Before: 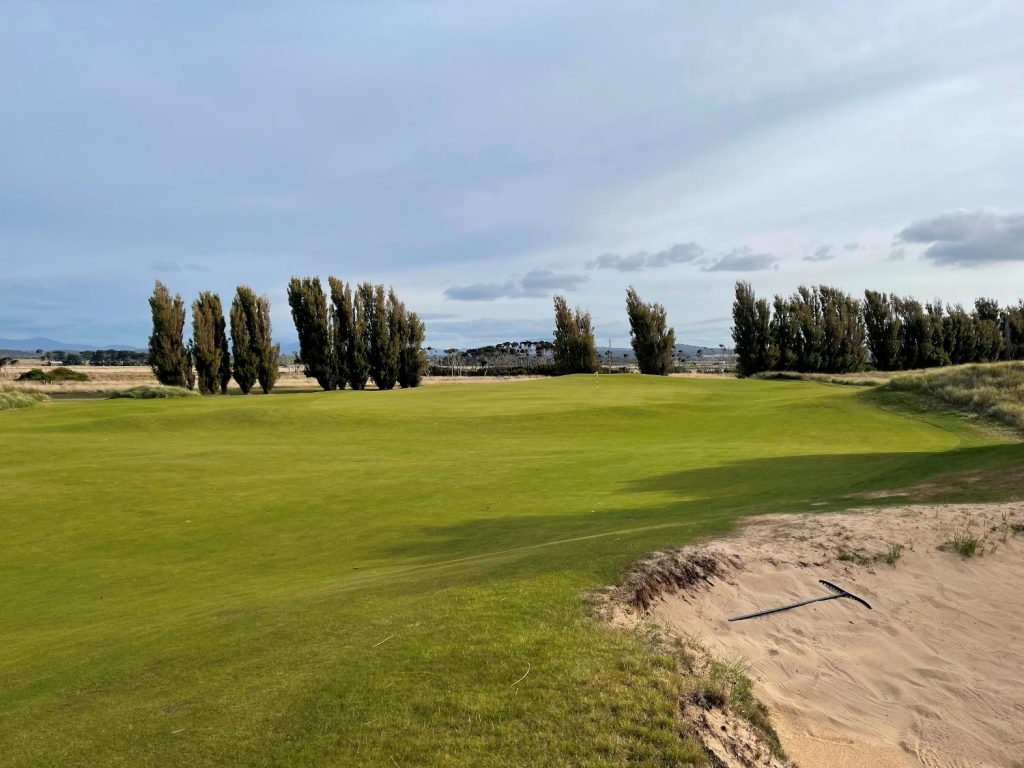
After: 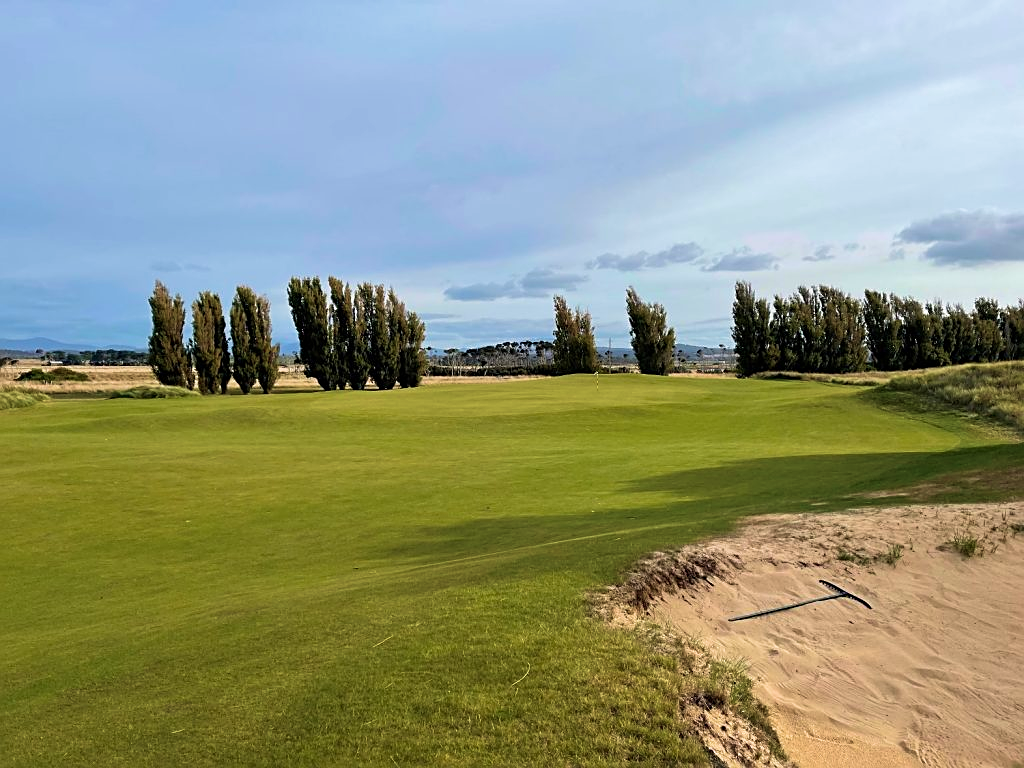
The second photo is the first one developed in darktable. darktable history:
velvia: strength 44.4%
sharpen: on, module defaults
